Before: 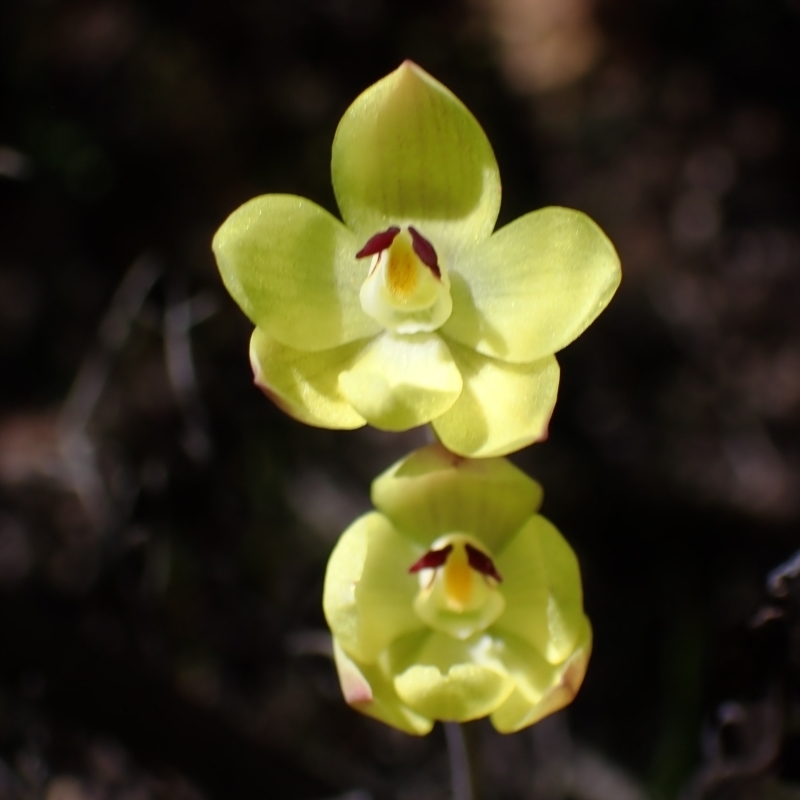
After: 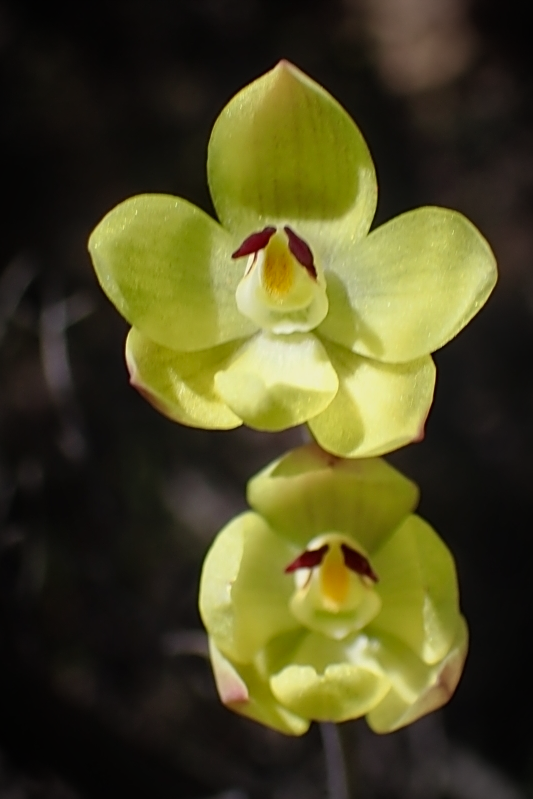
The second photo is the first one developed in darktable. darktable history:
vignetting: automatic ratio true
crop and rotate: left 15.555%, right 17.778%
local contrast: detail 109%
sharpen: on, module defaults
